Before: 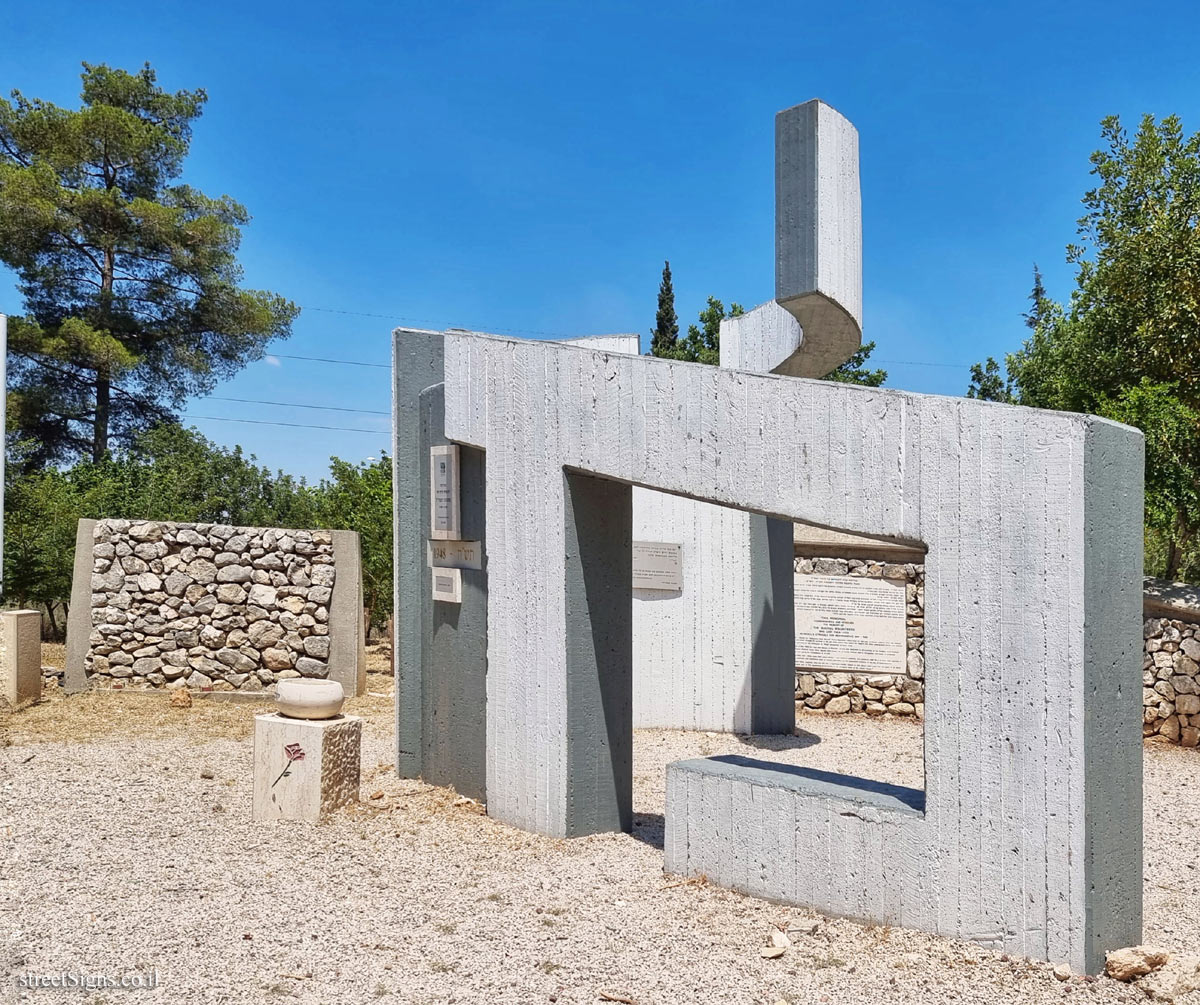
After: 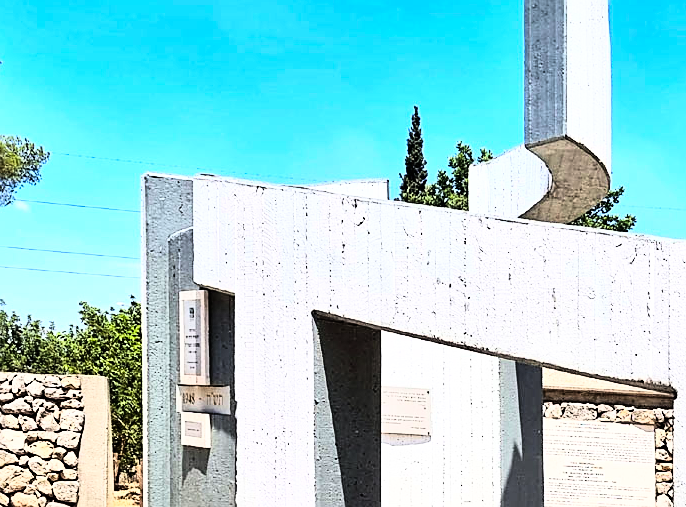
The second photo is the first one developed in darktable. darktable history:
sharpen: on, module defaults
color balance rgb: linear chroma grading › global chroma 10%, global vibrance 10%, contrast 15%, saturation formula JzAzBz (2021)
crop: left 20.932%, top 15.471%, right 21.848%, bottom 34.081%
rgb curve: curves: ch0 [(0, 0) (0.21, 0.15) (0.24, 0.21) (0.5, 0.75) (0.75, 0.96) (0.89, 0.99) (1, 1)]; ch1 [(0, 0.02) (0.21, 0.13) (0.25, 0.2) (0.5, 0.67) (0.75, 0.9) (0.89, 0.97) (1, 1)]; ch2 [(0, 0.02) (0.21, 0.13) (0.25, 0.2) (0.5, 0.67) (0.75, 0.9) (0.89, 0.97) (1, 1)], compensate middle gray true
